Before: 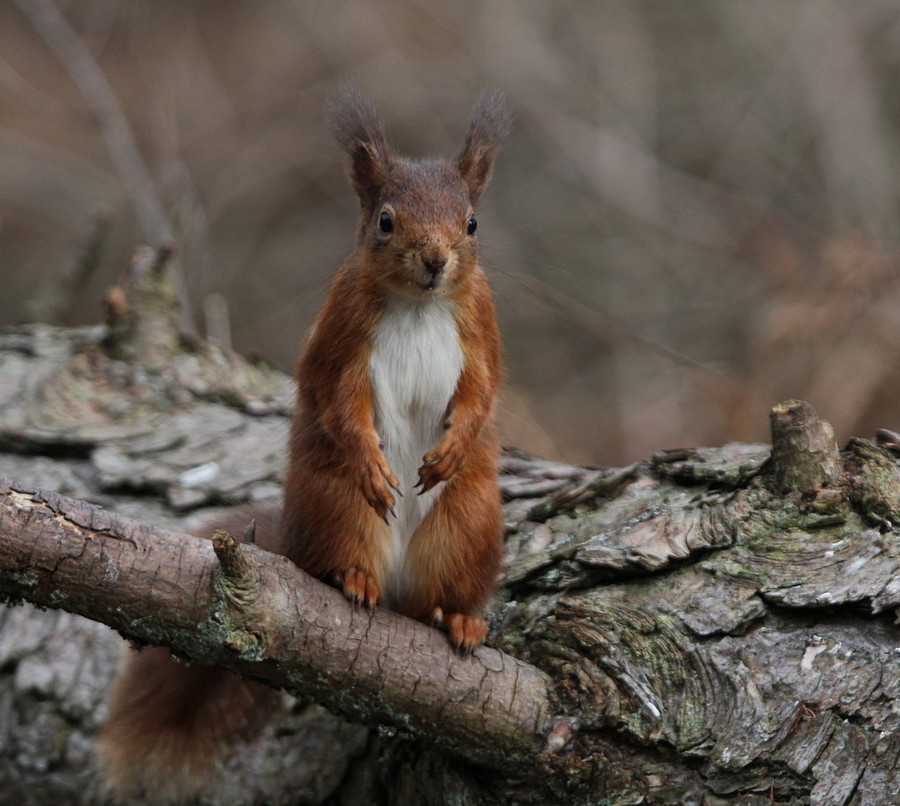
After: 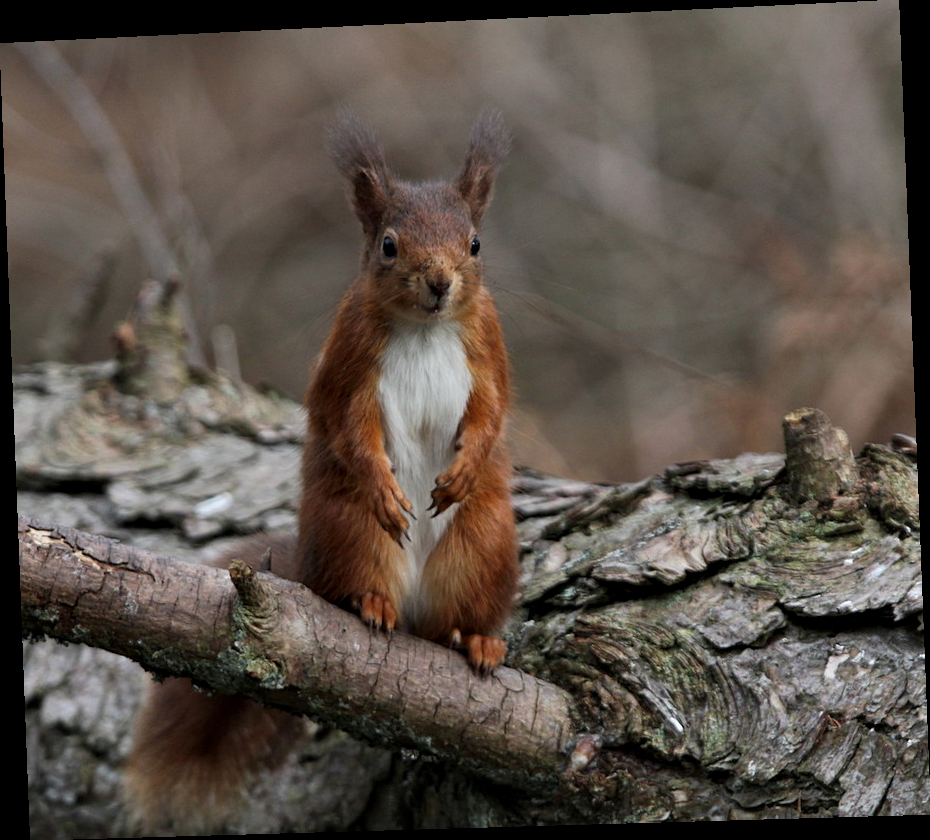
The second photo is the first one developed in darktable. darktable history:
rotate and perspective: rotation -2.22°, lens shift (horizontal) -0.022, automatic cropping off
contrast equalizer: octaves 7, y [[0.6 ×6], [0.55 ×6], [0 ×6], [0 ×6], [0 ×6]], mix 0.3
